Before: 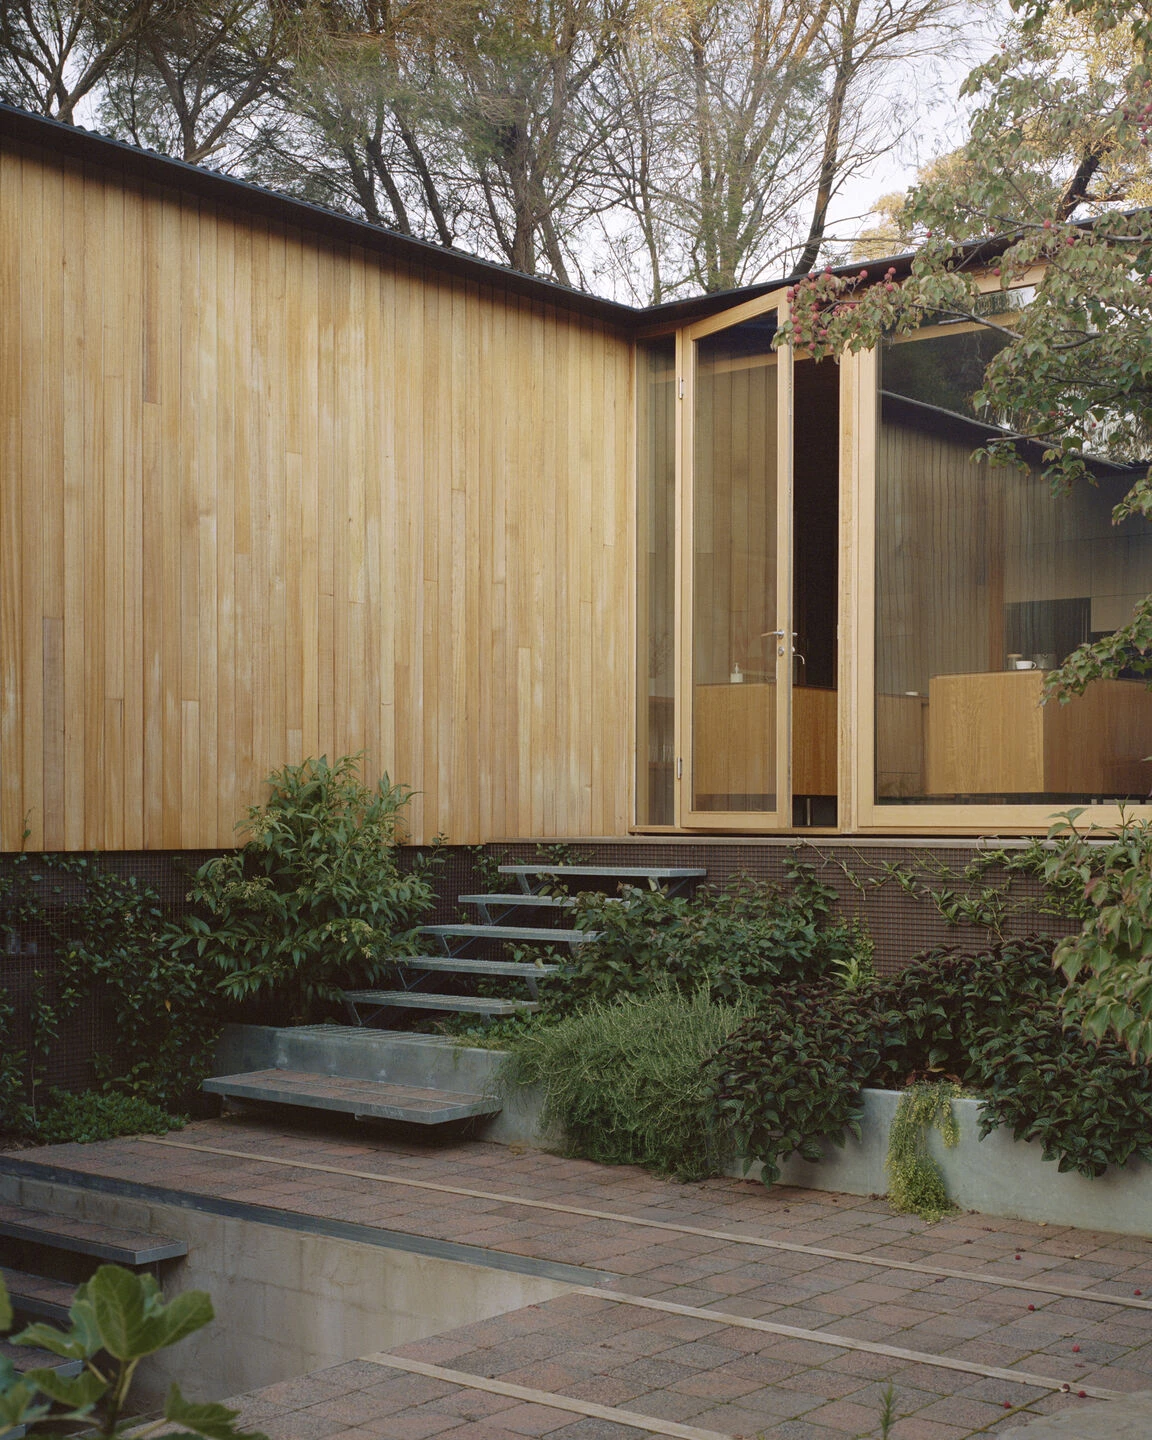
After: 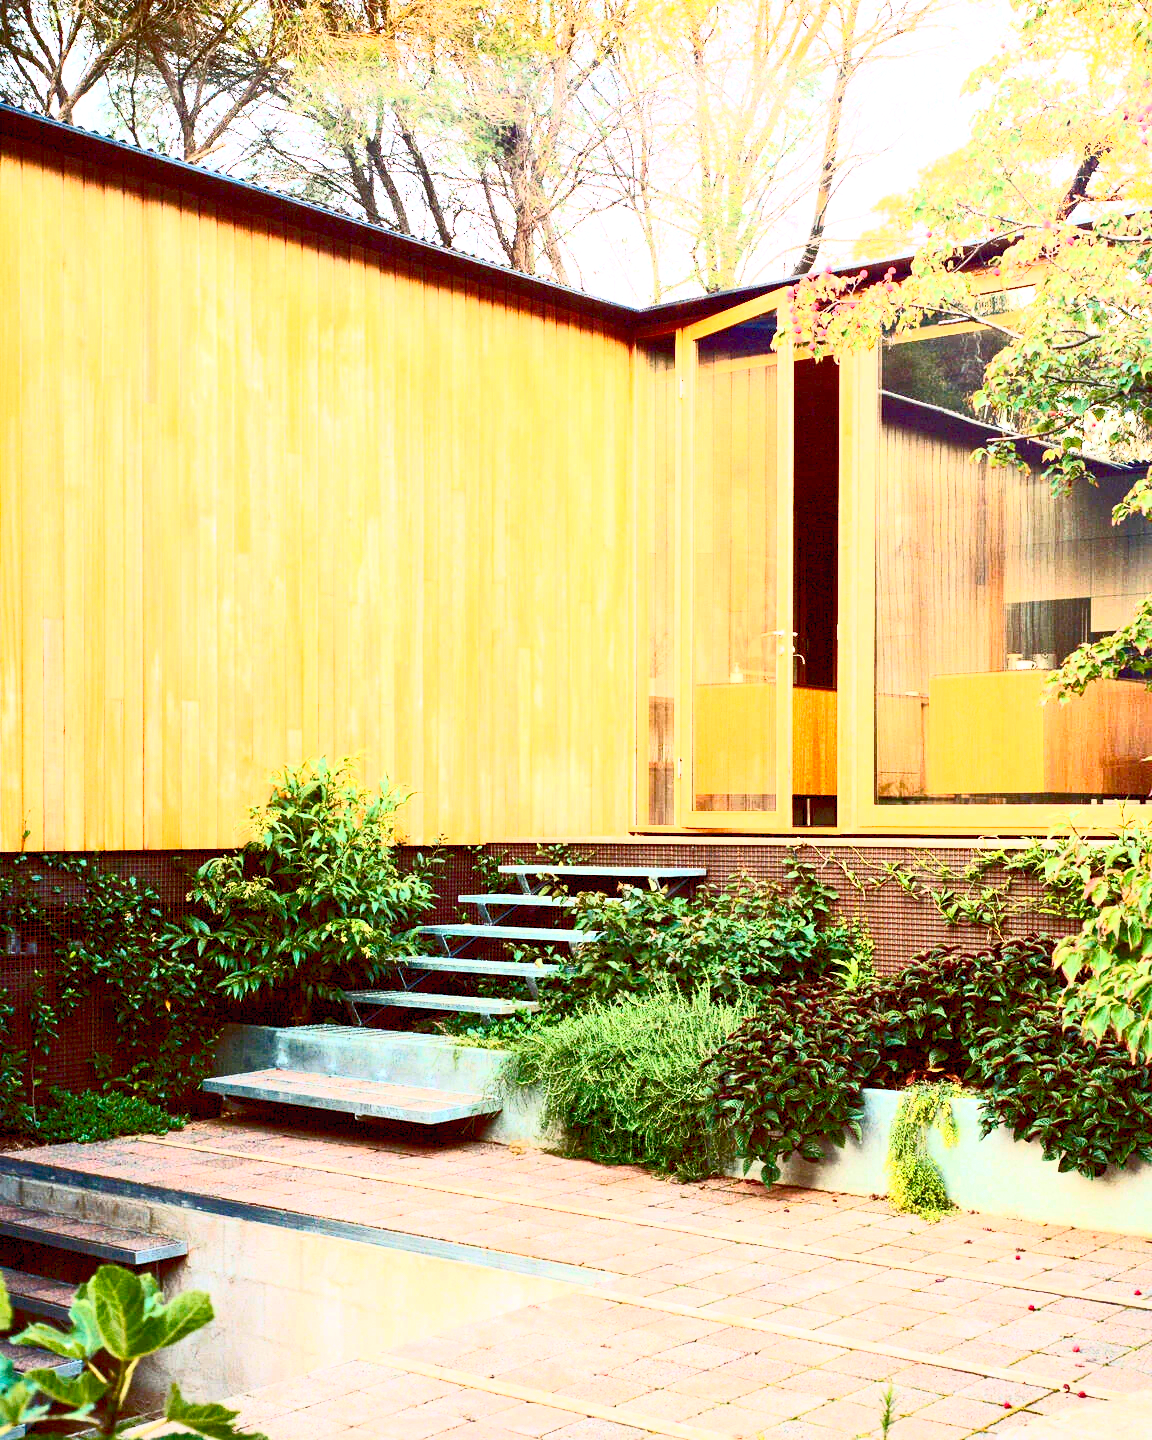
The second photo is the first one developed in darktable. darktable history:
contrast brightness saturation: contrast 0.83, brightness 0.59, saturation 0.59
exposure: black level correction 0.009, exposure 1.425 EV, compensate highlight preservation false
color balance rgb: contrast -10%
